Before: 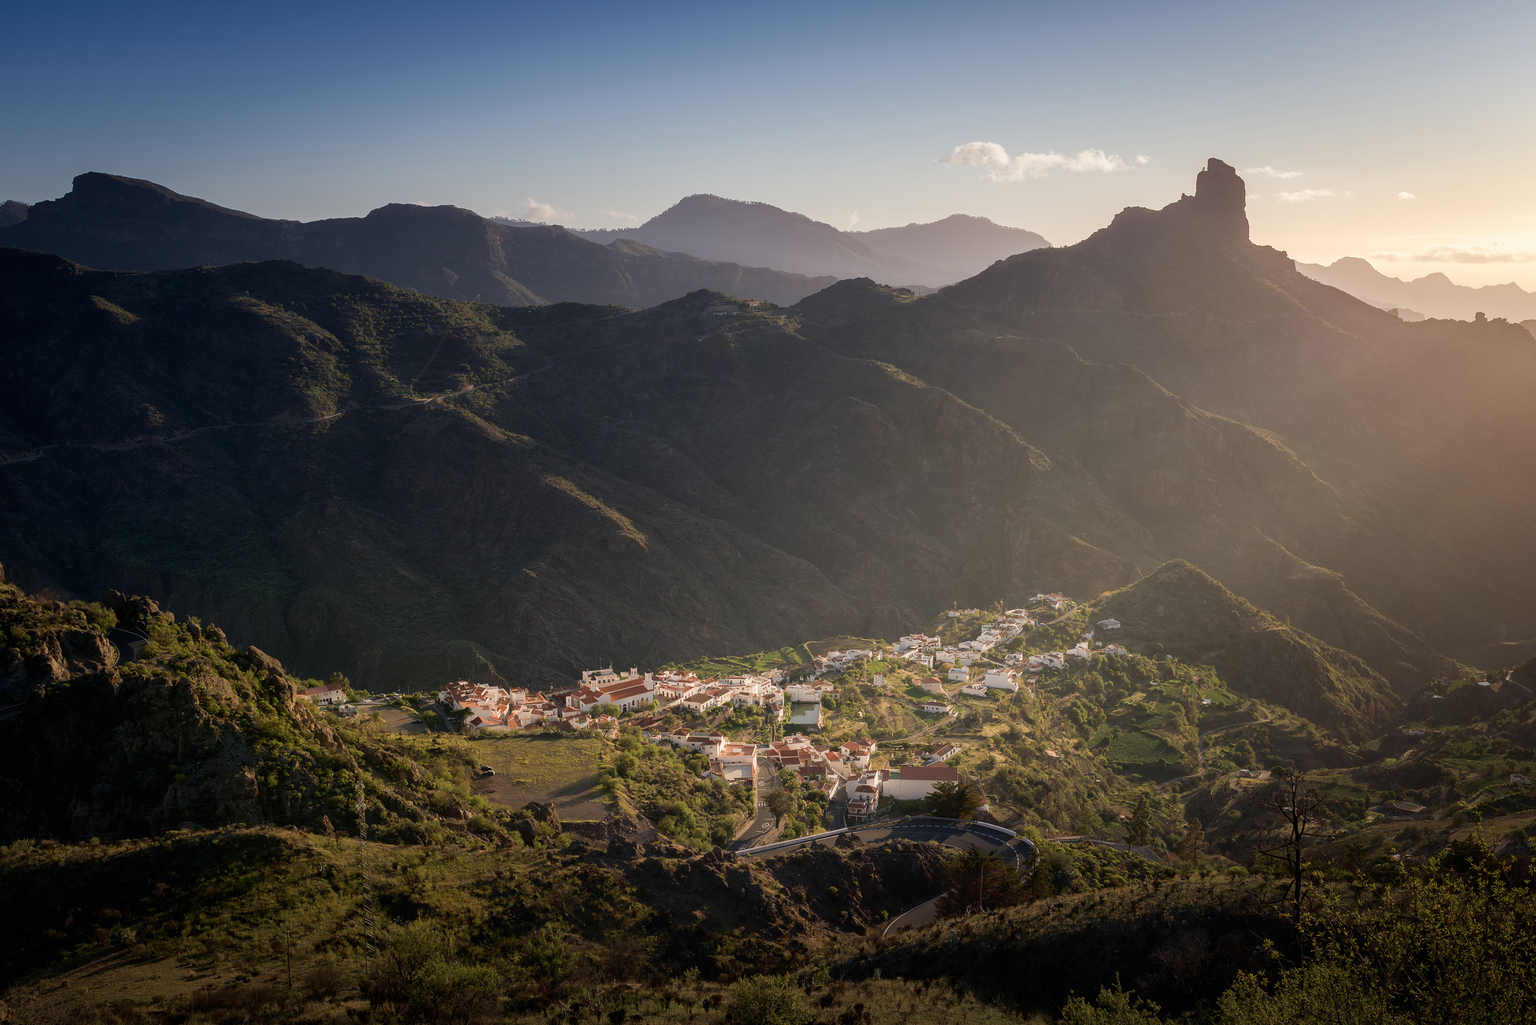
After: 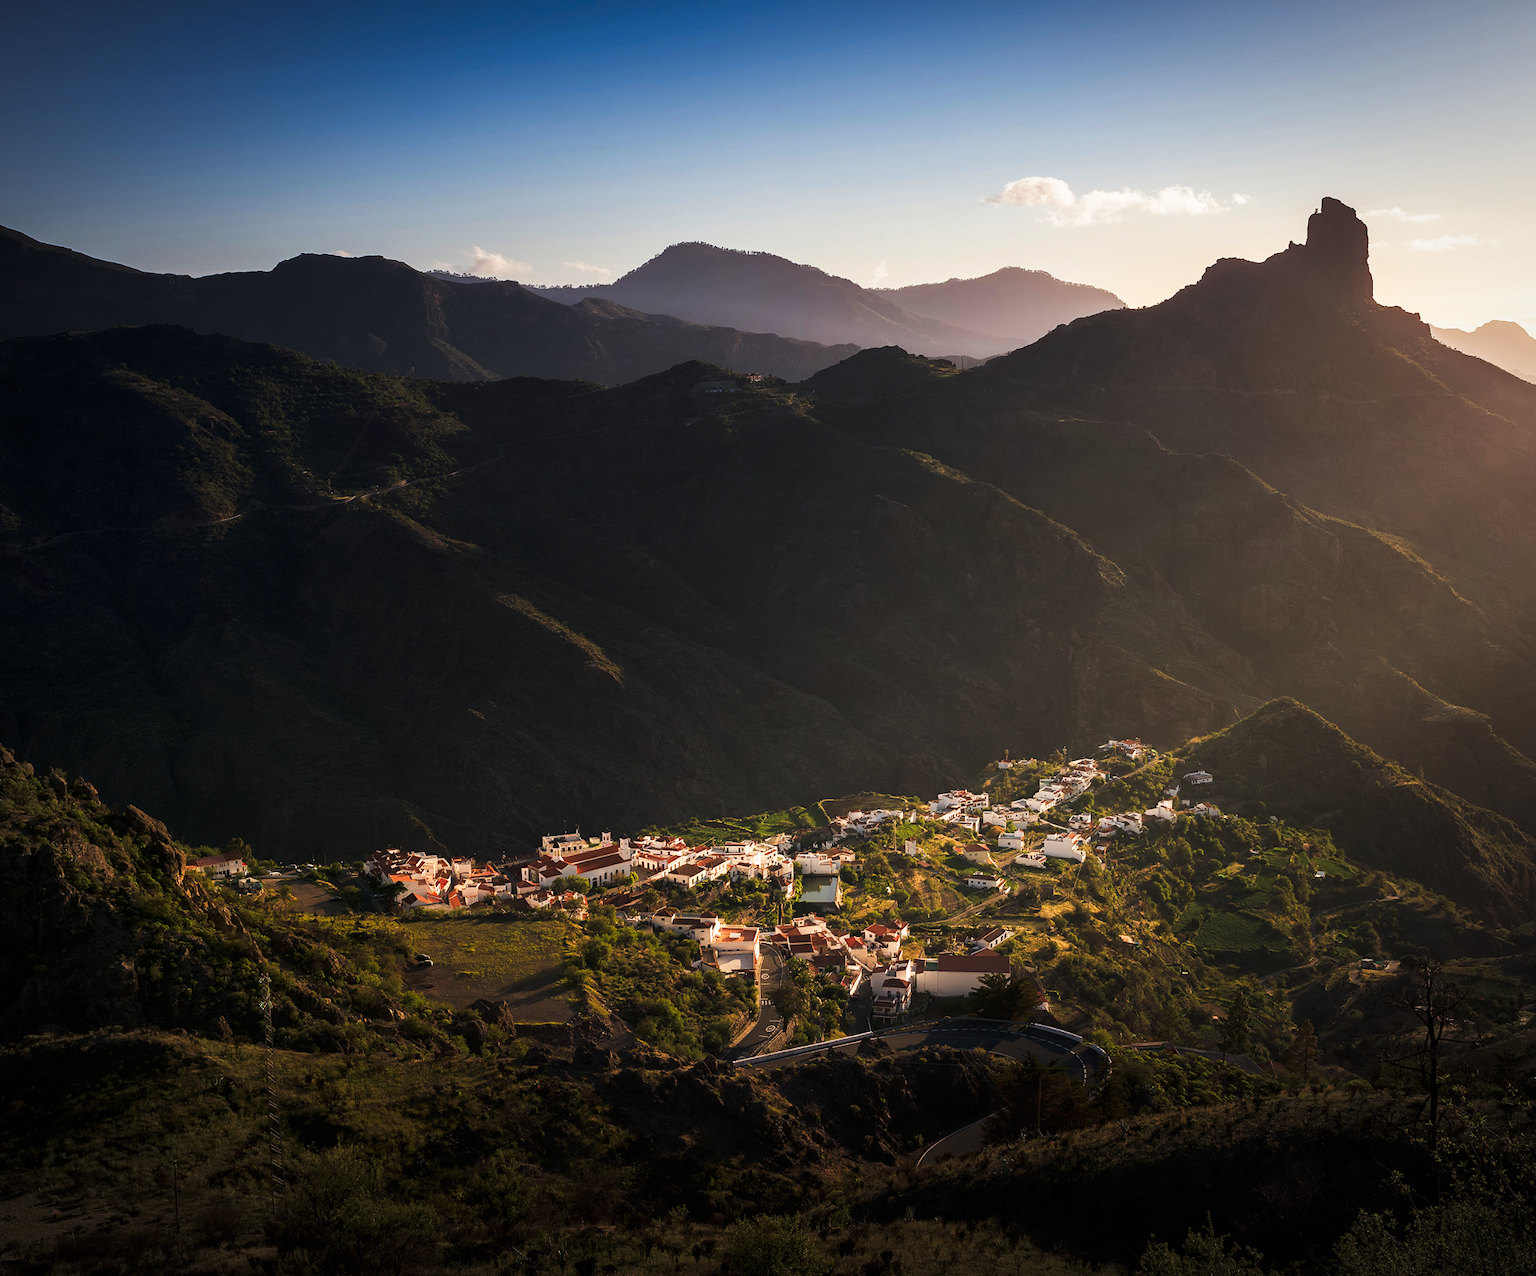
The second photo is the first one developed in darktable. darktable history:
crop and rotate: left 9.604%, right 10.126%
vignetting: fall-off radius 61.25%, brightness -0.217
tone curve: curves: ch0 [(0, 0) (0.56, 0.467) (0.846, 0.934) (1, 1)], preserve colors none
tone equalizer: edges refinement/feathering 500, mask exposure compensation -1.57 EV, preserve details no
